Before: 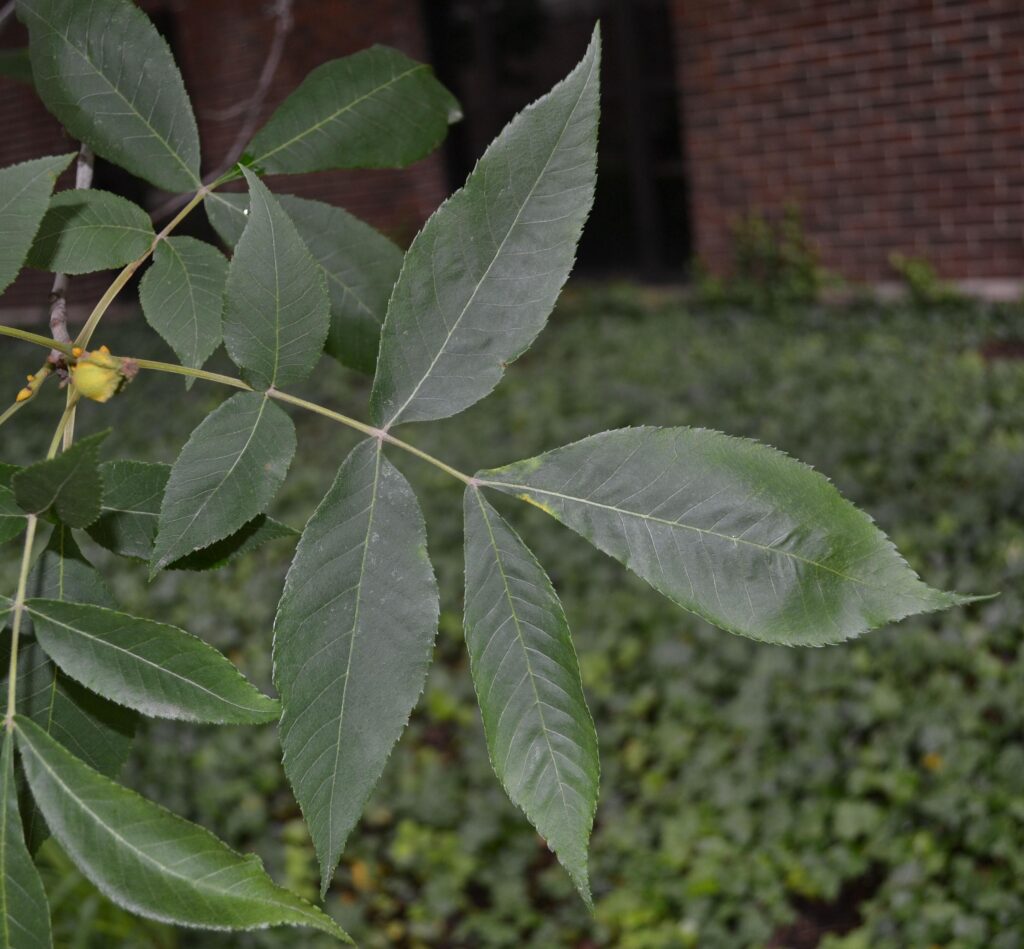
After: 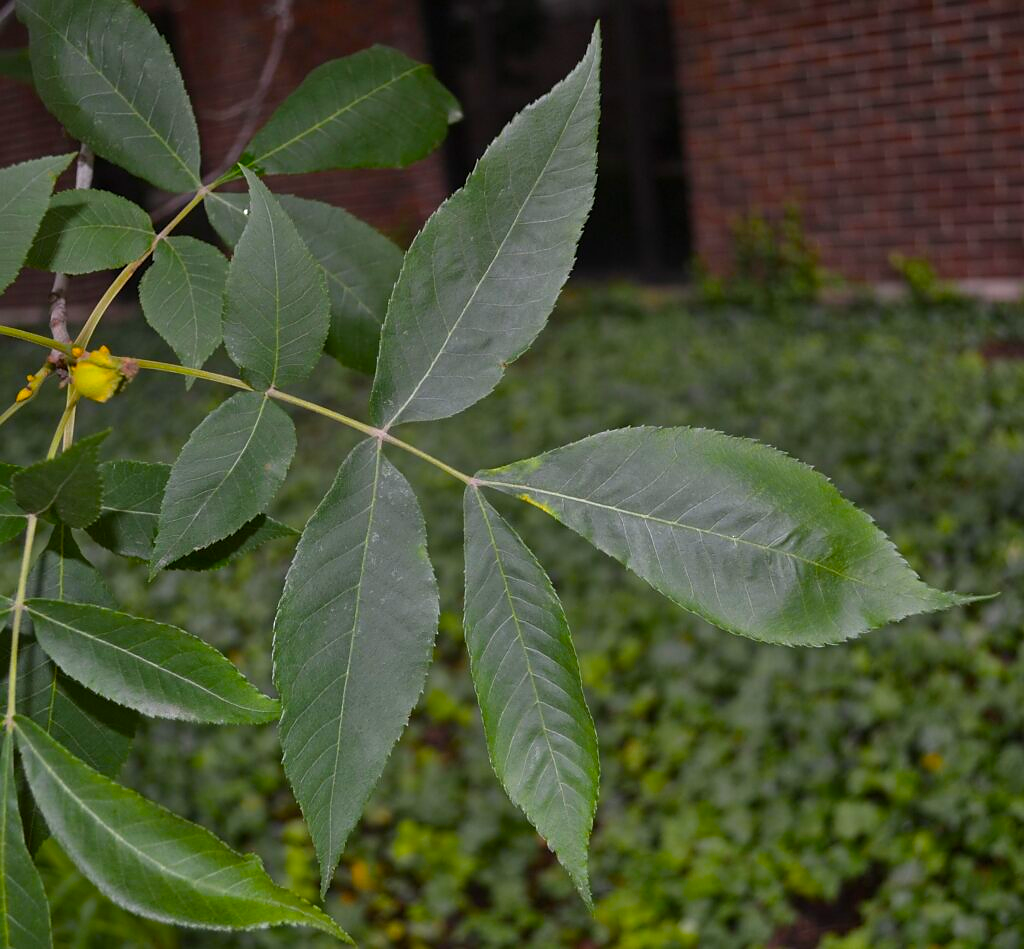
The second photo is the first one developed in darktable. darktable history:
sharpen: radius 0.969, amount 0.604
color balance rgb: linear chroma grading › global chroma 15%, perceptual saturation grading › global saturation 30%
